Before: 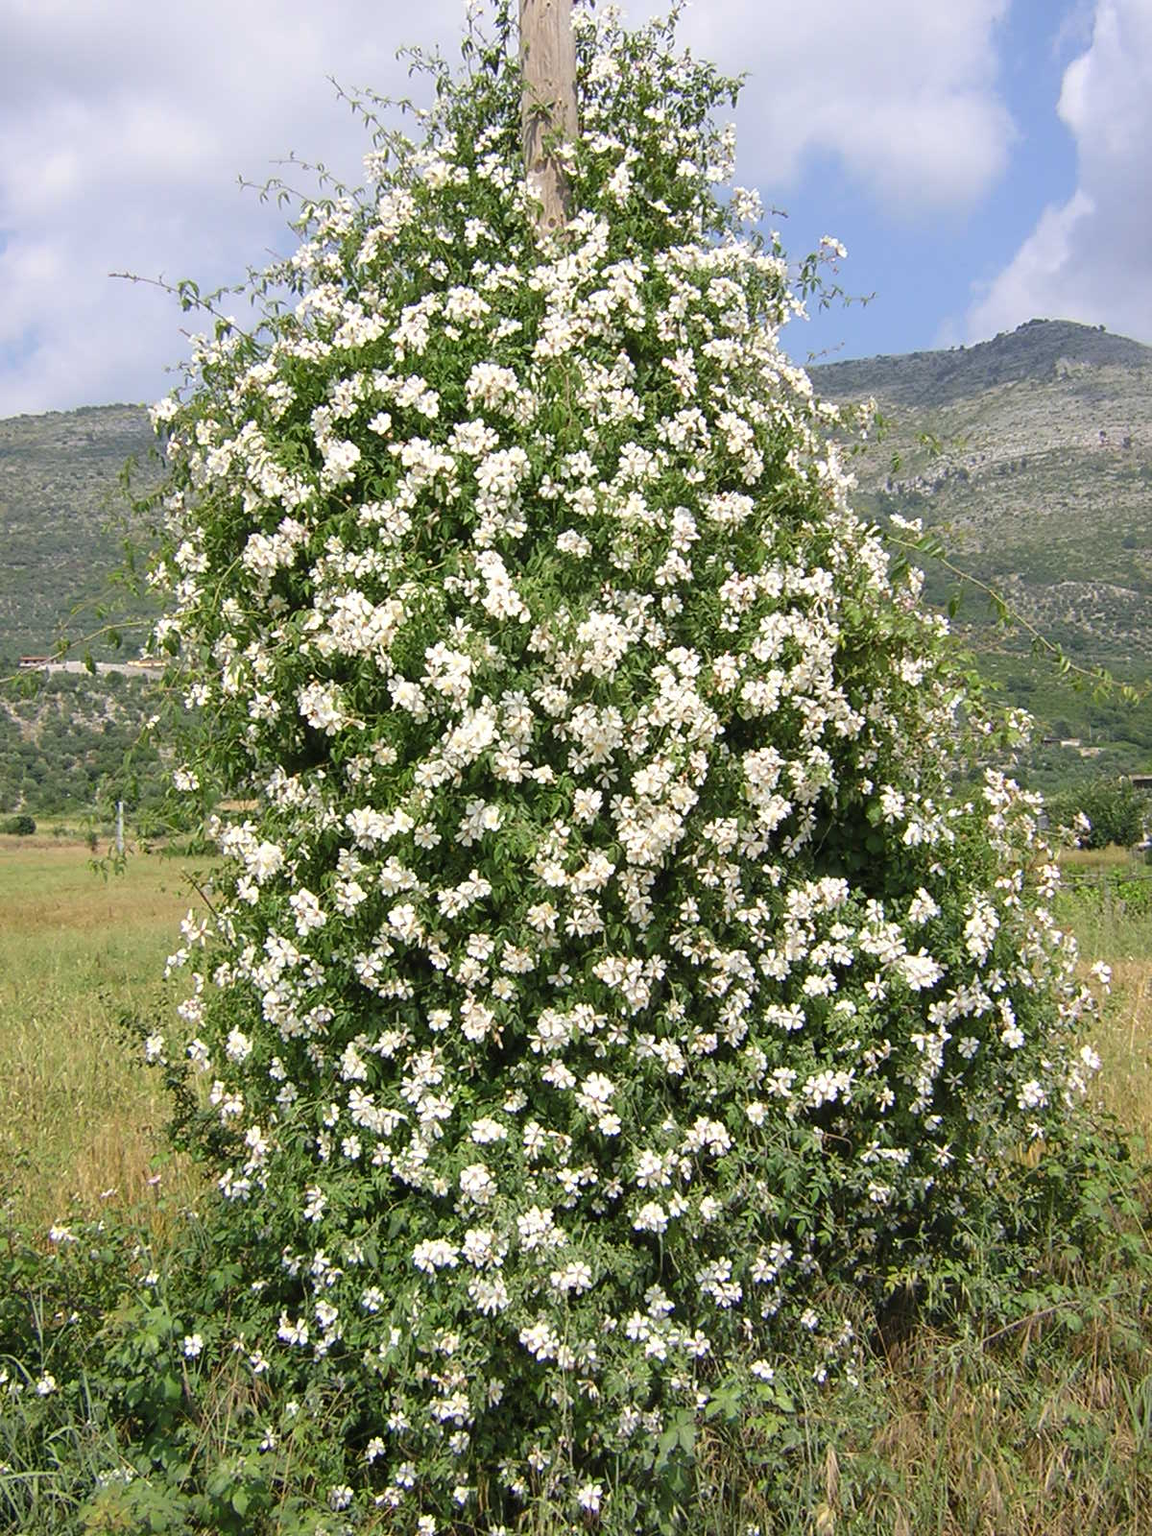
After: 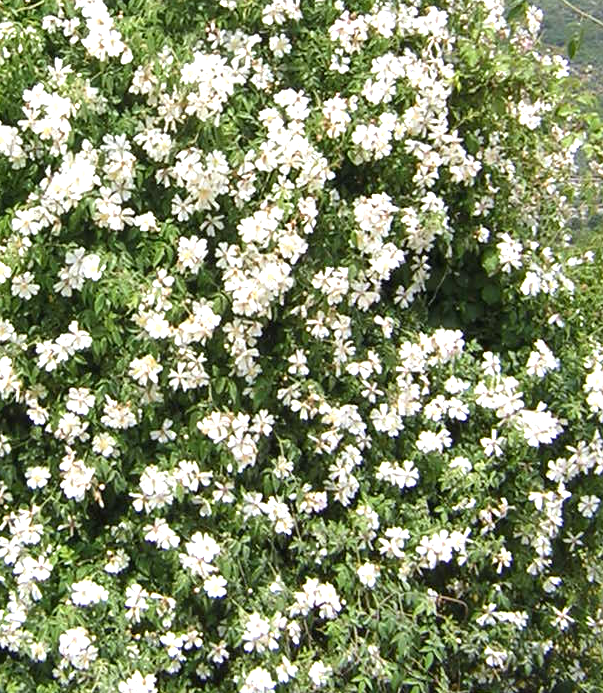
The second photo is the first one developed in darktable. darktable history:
crop: left 35.03%, top 36.625%, right 14.663%, bottom 20.057%
exposure: exposure 0.6 EV, compensate highlight preservation false
white balance: red 0.983, blue 1.036
